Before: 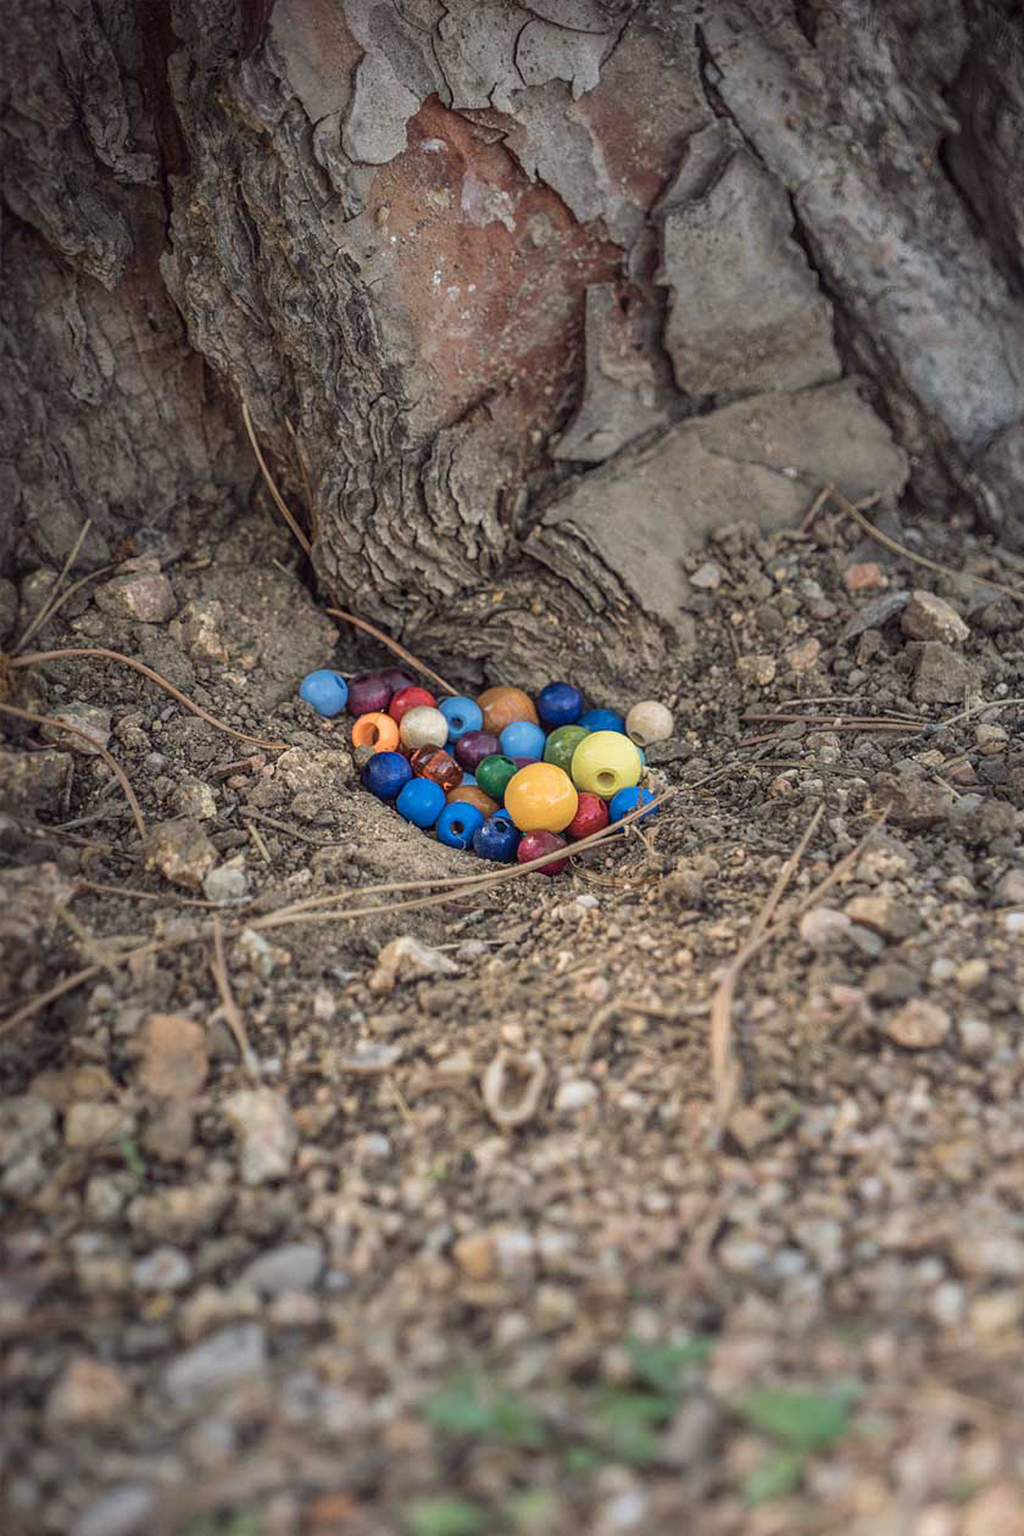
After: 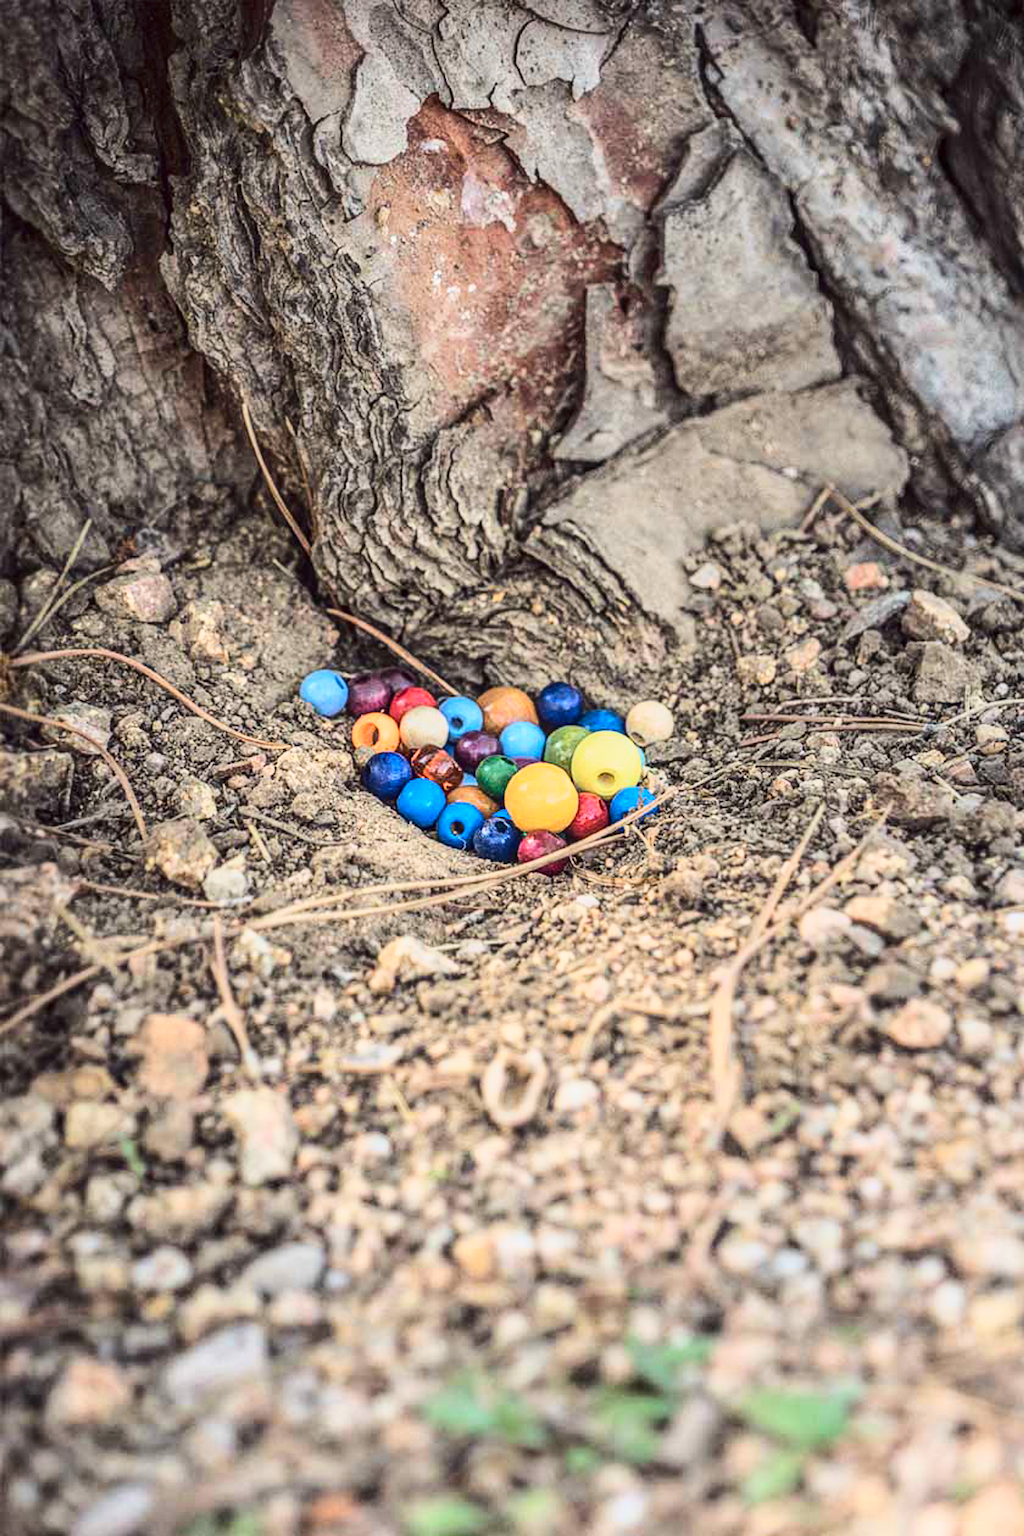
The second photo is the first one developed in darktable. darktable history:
local contrast: on, module defaults
tone curve: curves: ch0 [(0, 0.026) (0.146, 0.158) (0.272, 0.34) (0.434, 0.625) (0.676, 0.871) (0.994, 0.955)], color space Lab, linked channels, preserve colors none
